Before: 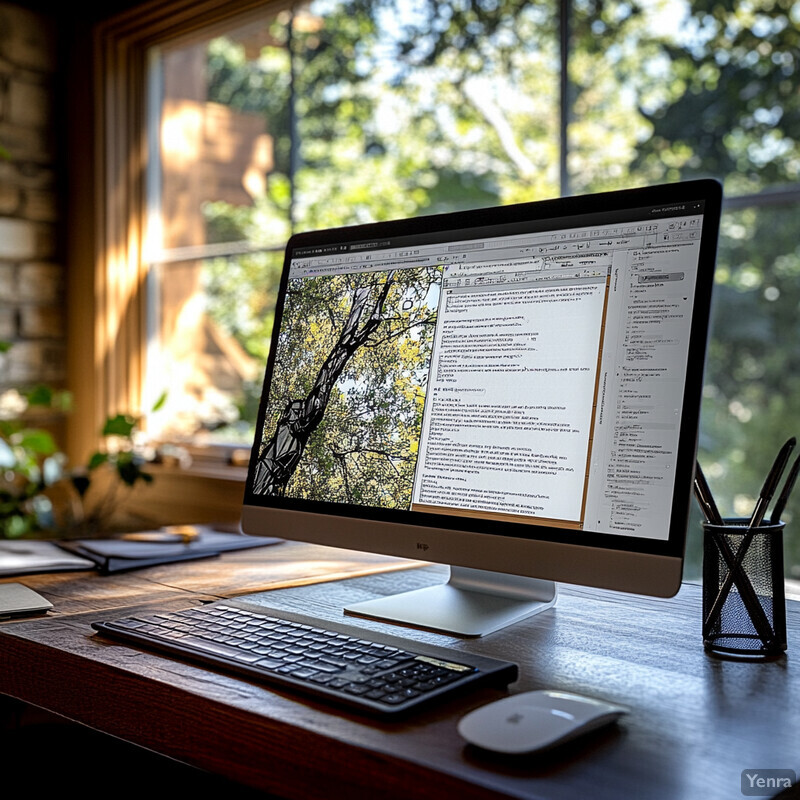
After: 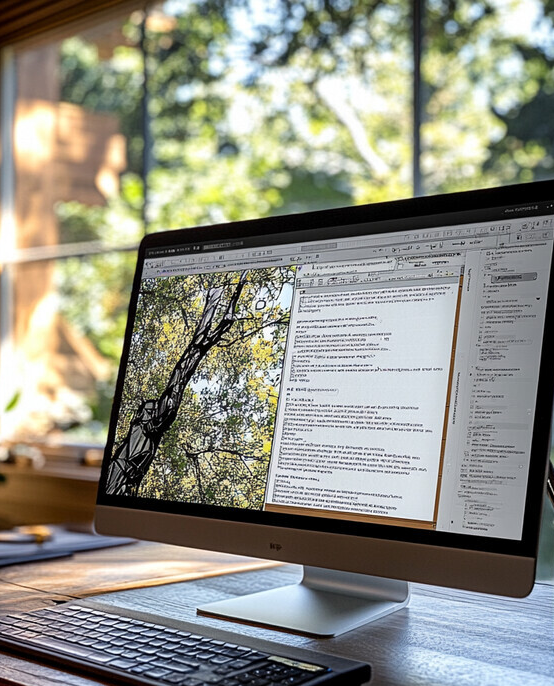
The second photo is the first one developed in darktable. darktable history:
crop: left 18.448%, right 12.279%, bottom 14.147%
